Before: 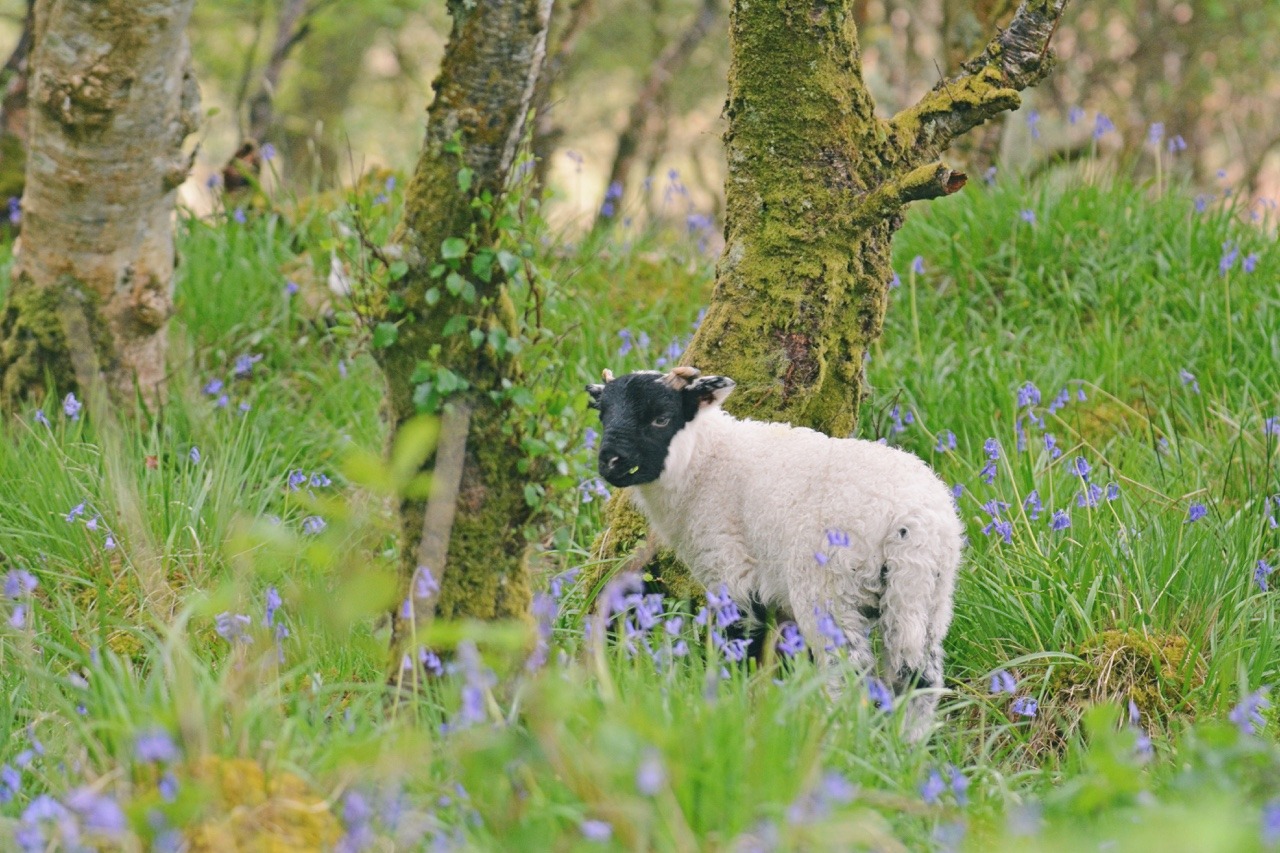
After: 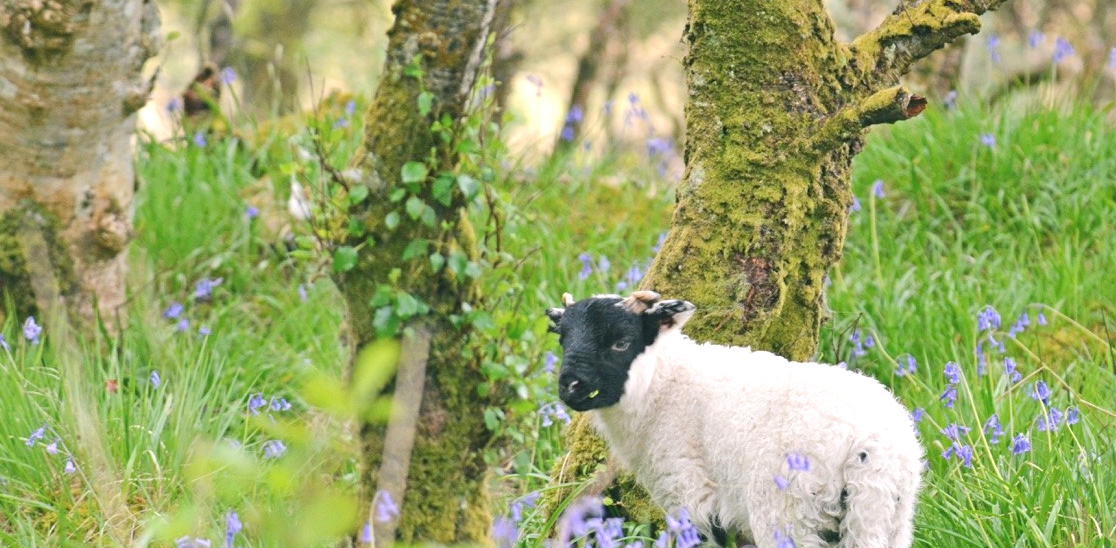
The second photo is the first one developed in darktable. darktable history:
crop: left 3.127%, top 8.954%, right 9.619%, bottom 26.751%
color zones: curves: ch1 [(0, 0.525) (0.143, 0.556) (0.286, 0.52) (0.429, 0.5) (0.571, 0.5) (0.714, 0.5) (0.857, 0.503) (1, 0.525)], mix -136.91%
exposure: black level correction 0.001, exposure 0.499 EV, compensate highlight preservation false
